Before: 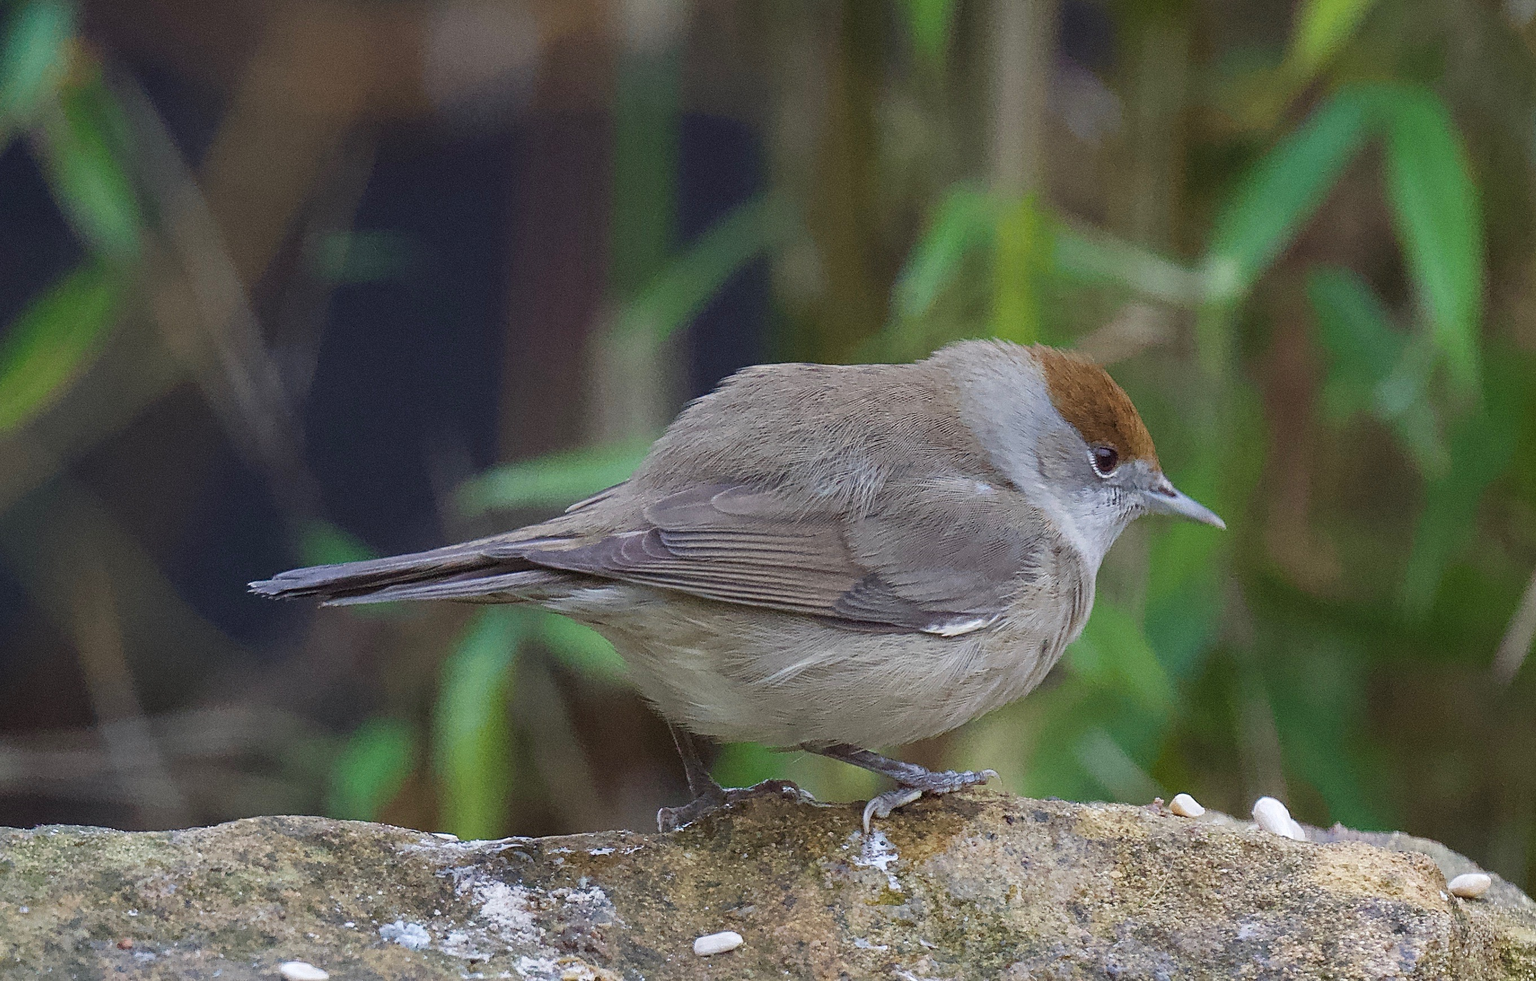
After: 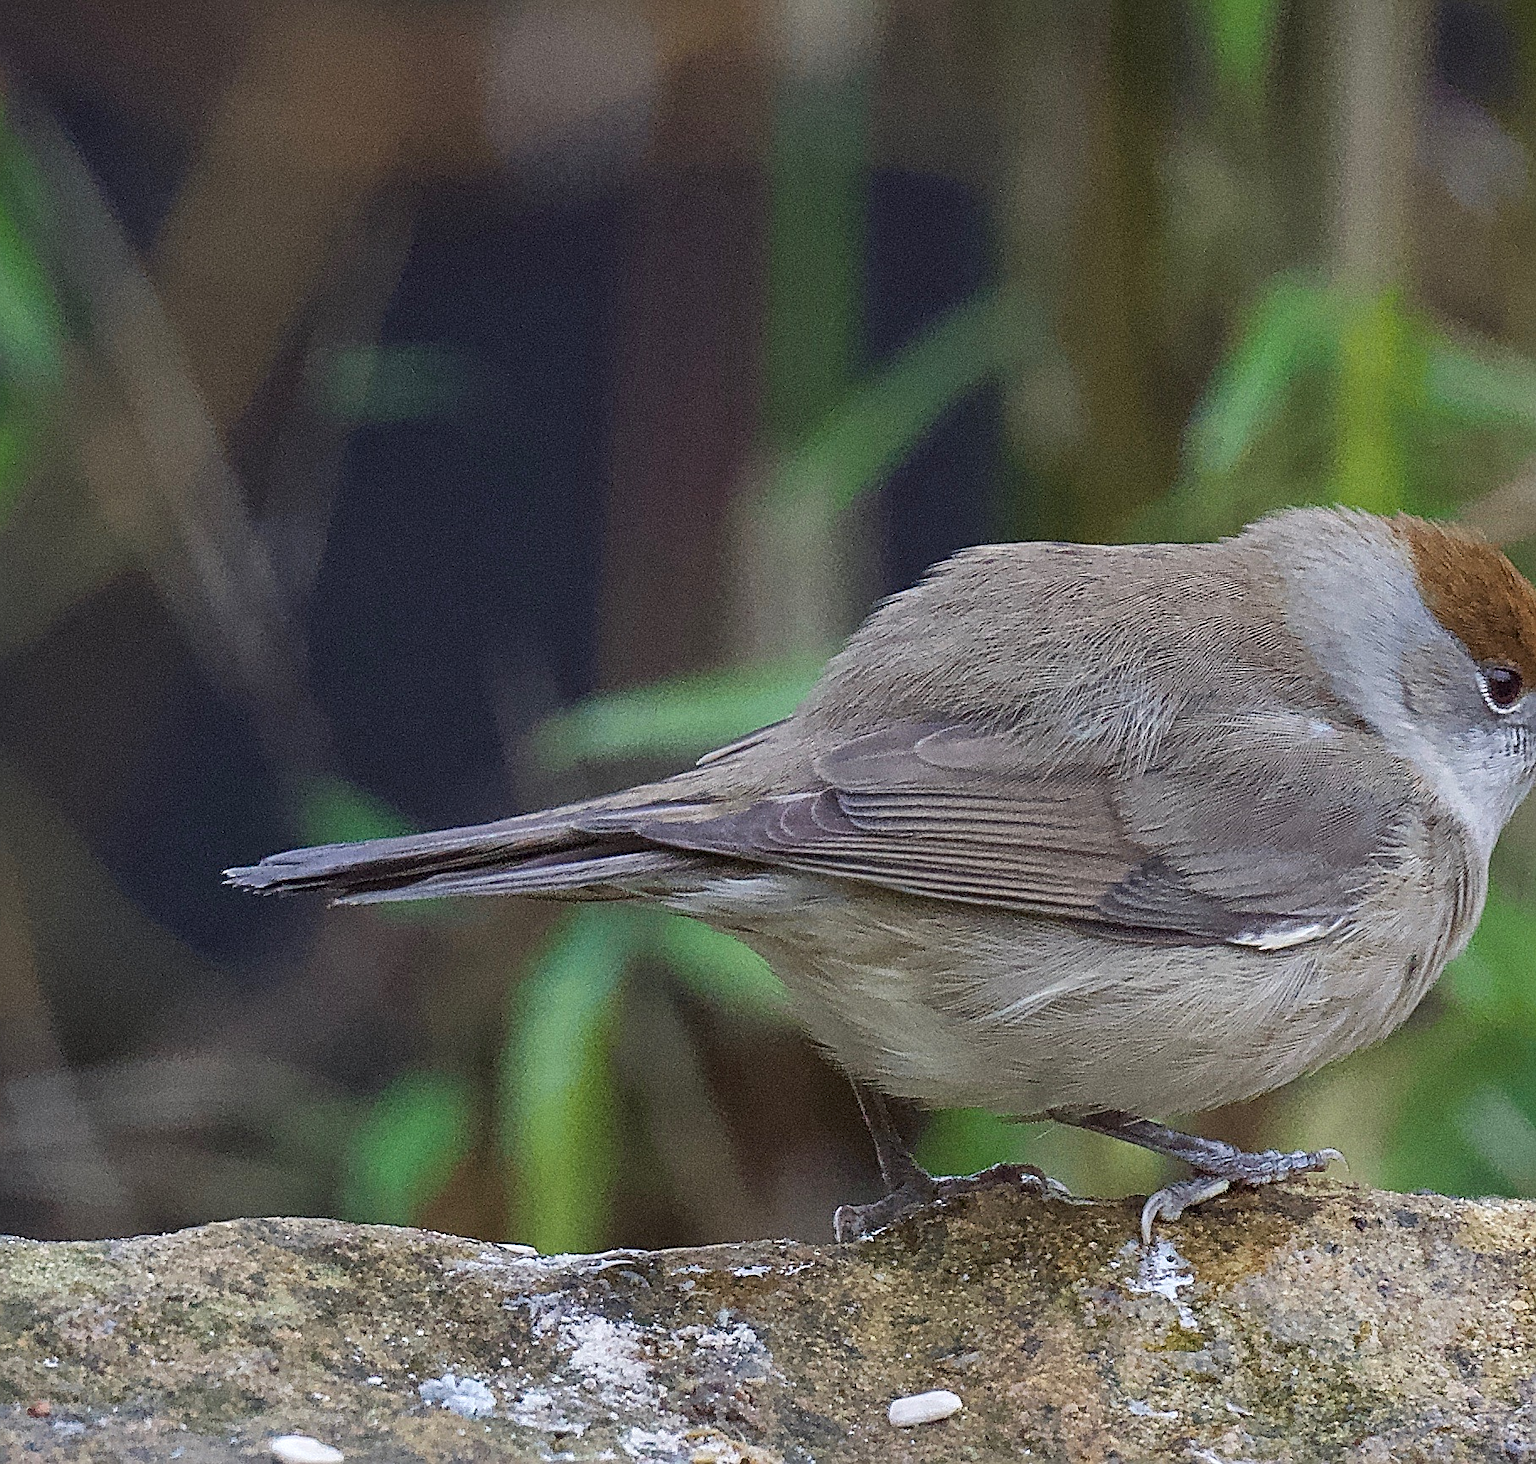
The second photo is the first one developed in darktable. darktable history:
tone equalizer: edges refinement/feathering 500, mask exposure compensation -1.57 EV, preserve details no
crop and rotate: left 6.474%, right 26.551%
sharpen: on, module defaults
local contrast: mode bilateral grid, contrast 20, coarseness 49, detail 119%, midtone range 0.2
